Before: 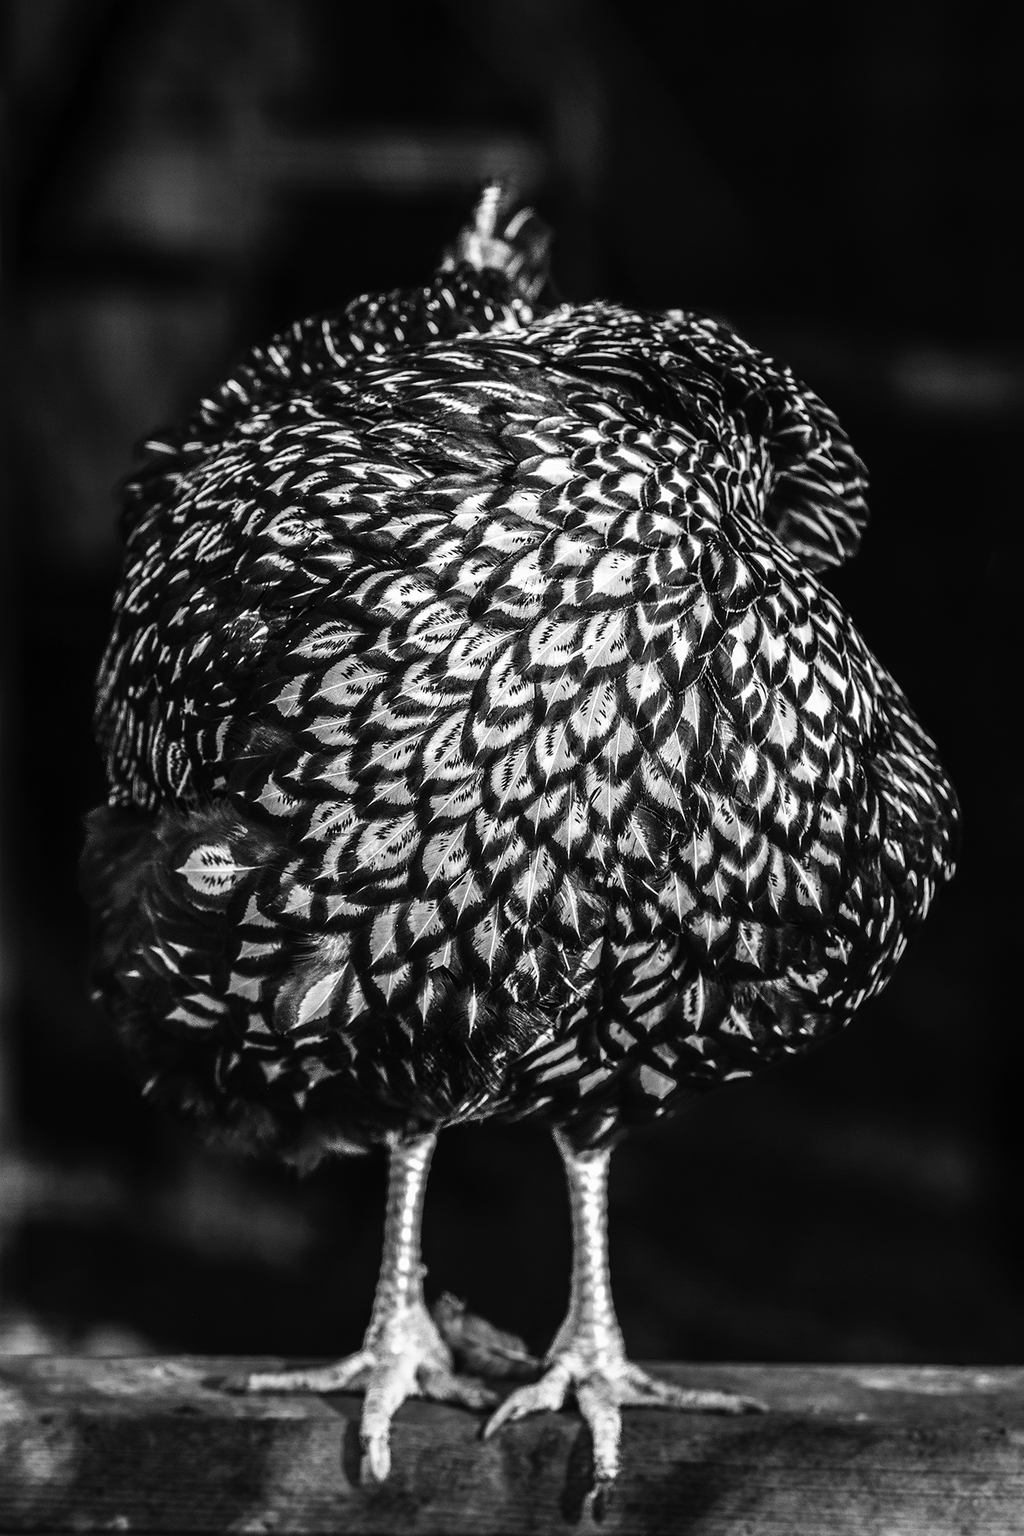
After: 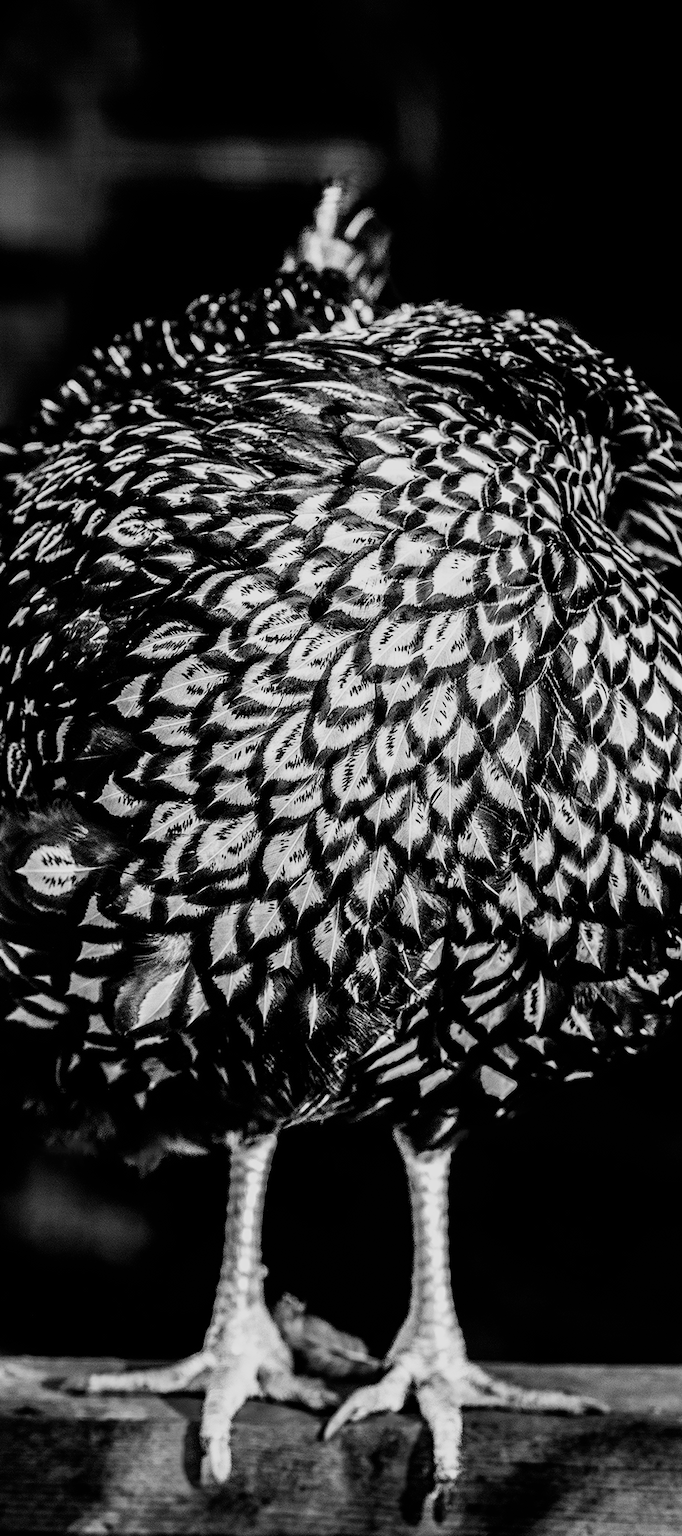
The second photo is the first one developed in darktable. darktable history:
filmic rgb: black relative exposure -5.02 EV, white relative exposure 3.96 EV, hardness 2.88, contrast 1.203, highlights saturation mix -29.7%
crop and rotate: left 15.625%, right 17.785%
